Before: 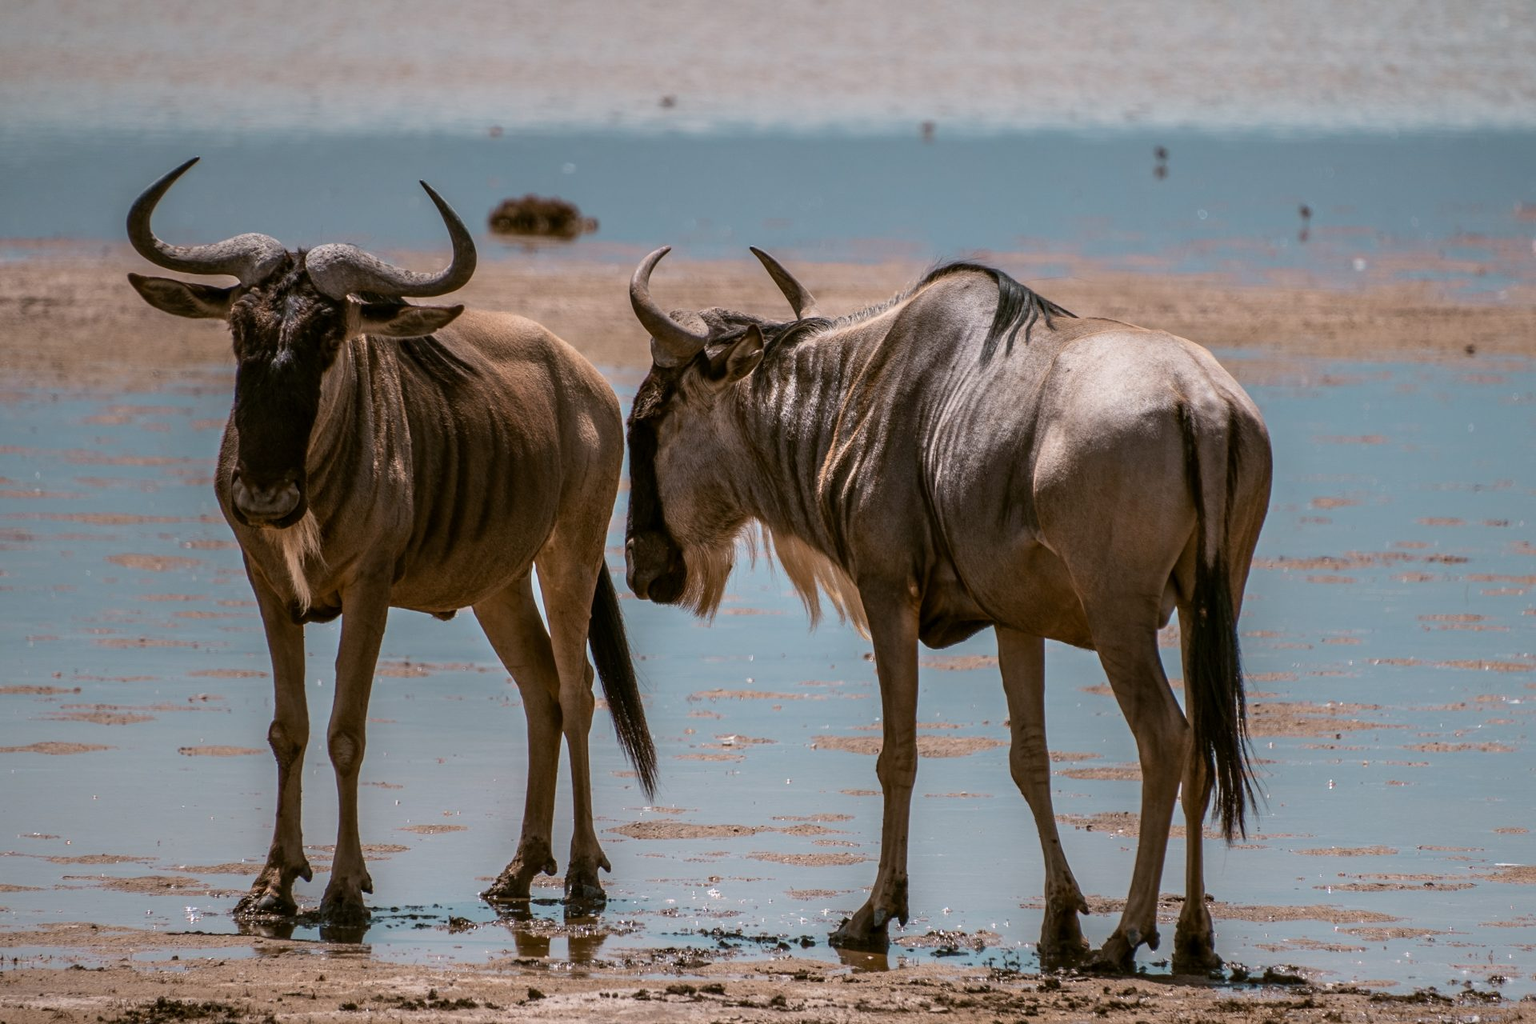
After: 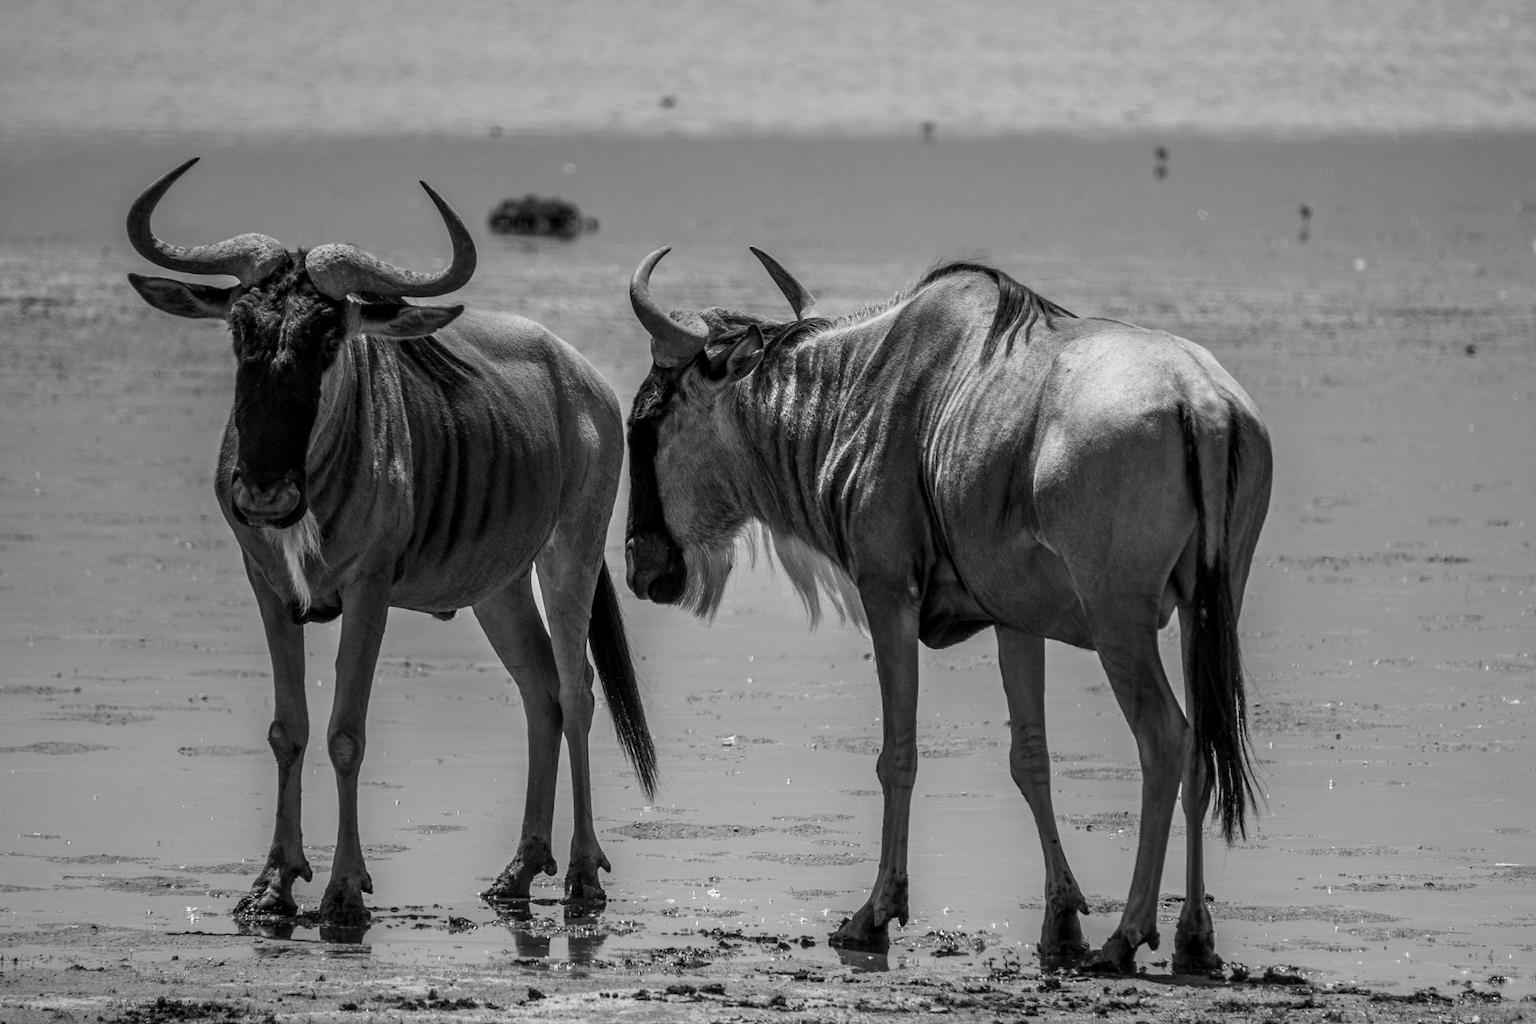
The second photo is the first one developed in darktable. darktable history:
local contrast: highlights 100%, shadows 100%, detail 120%, midtone range 0.2
monochrome: on, module defaults
